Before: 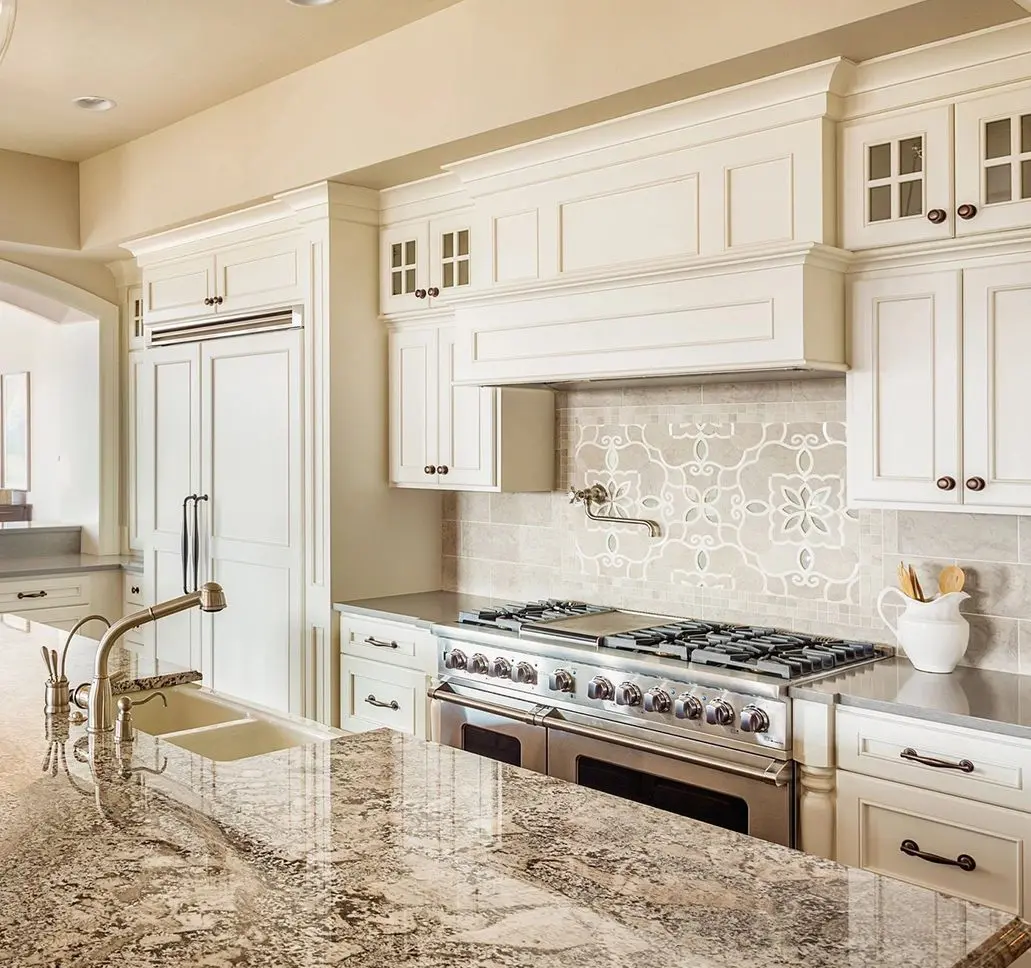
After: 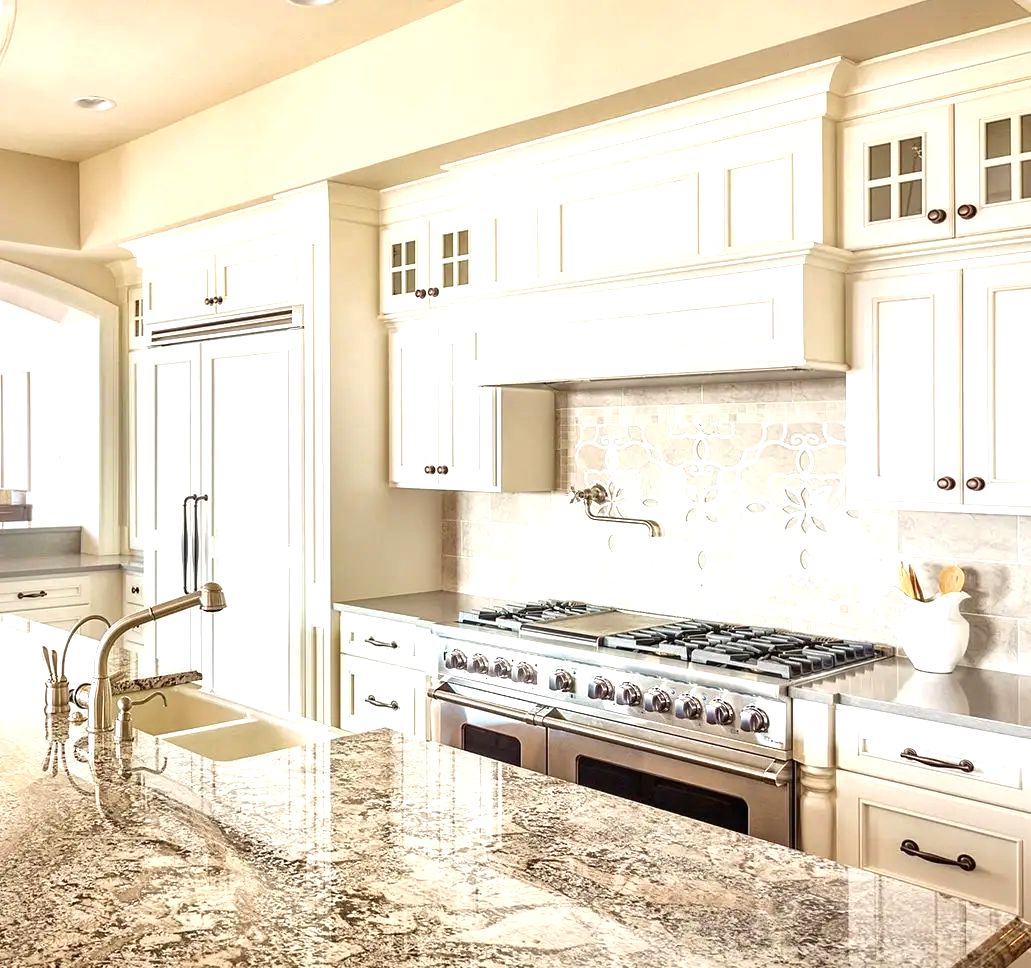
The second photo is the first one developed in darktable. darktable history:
local contrast: mode bilateral grid, contrast 21, coarseness 49, detail 119%, midtone range 0.2
exposure: exposure 0.722 EV, compensate highlight preservation false
